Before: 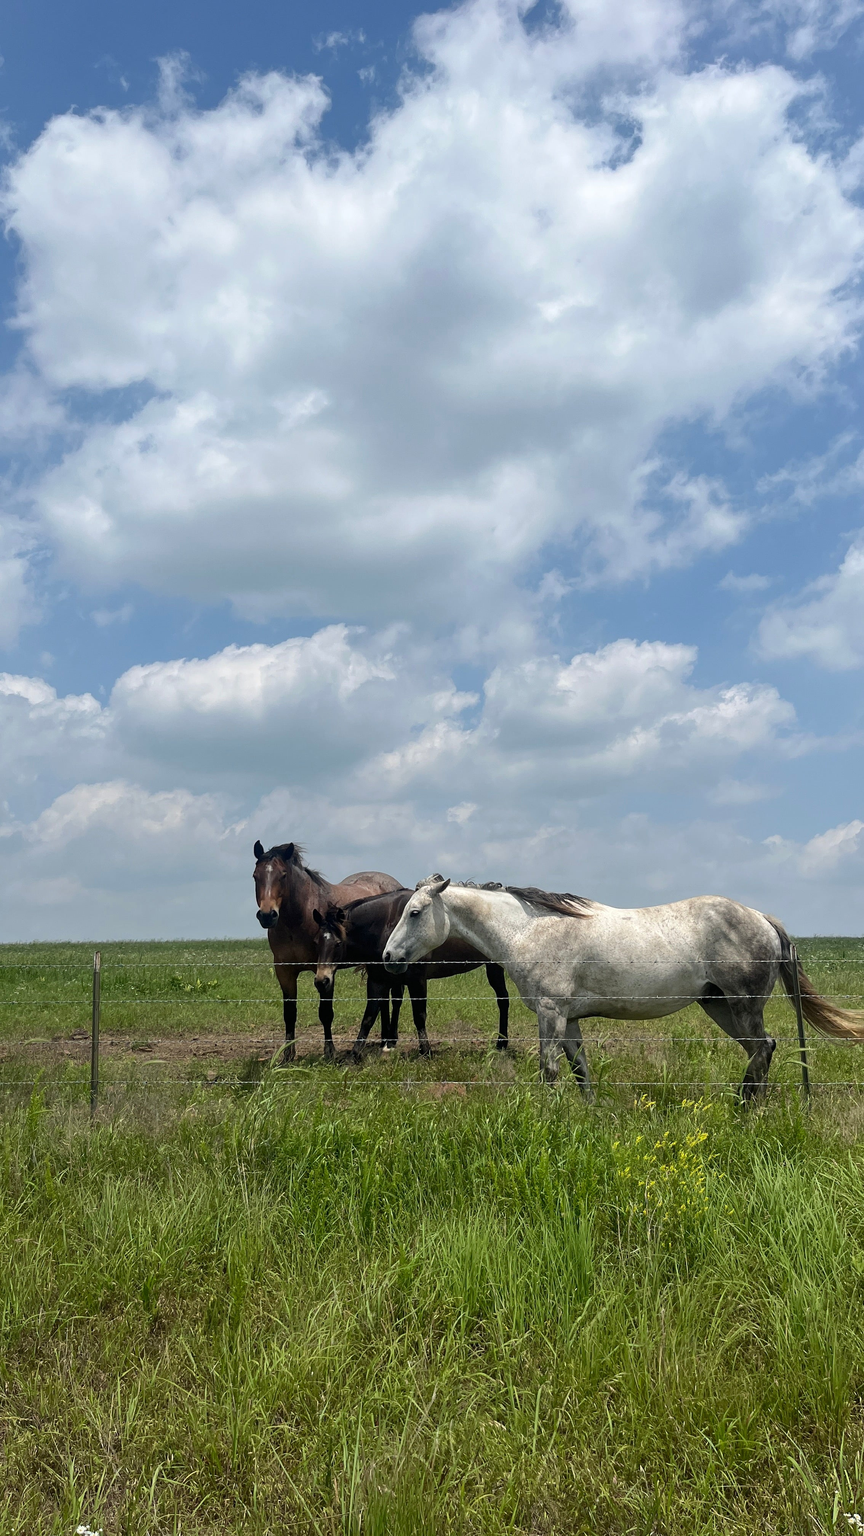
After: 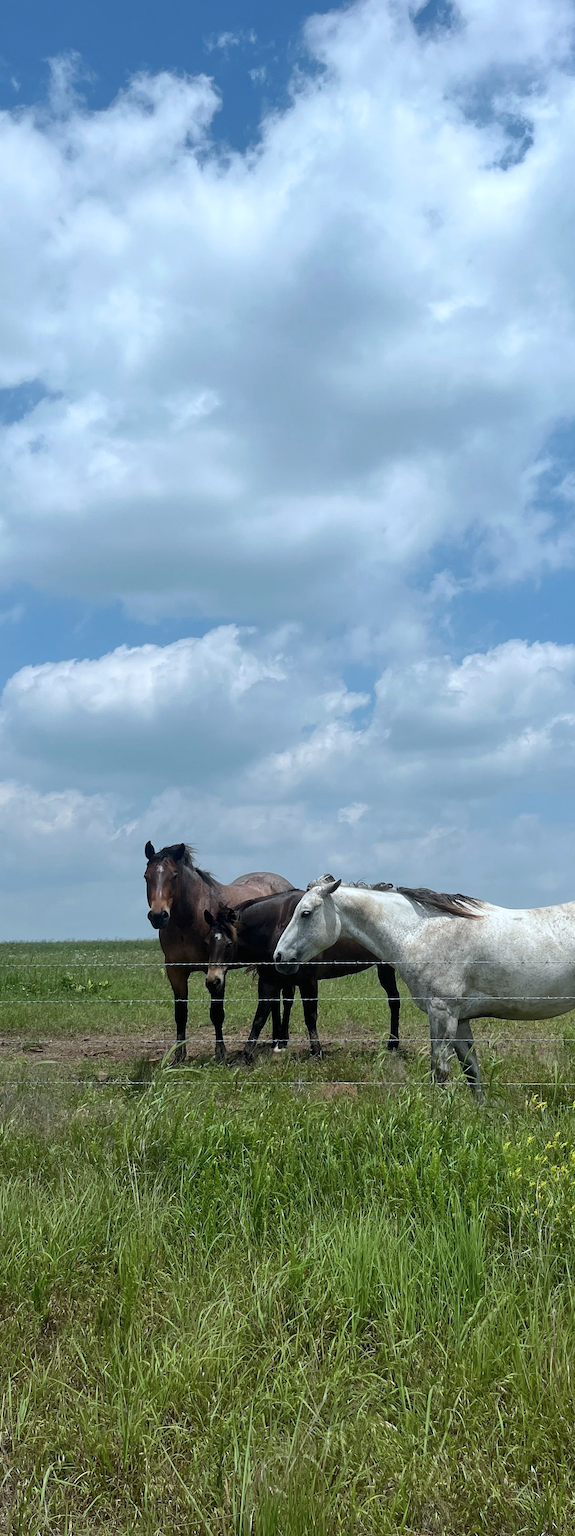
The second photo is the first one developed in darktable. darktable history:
crop and rotate: left 12.673%, right 20.66%
color correction: highlights a* -4.18, highlights b* -10.81
